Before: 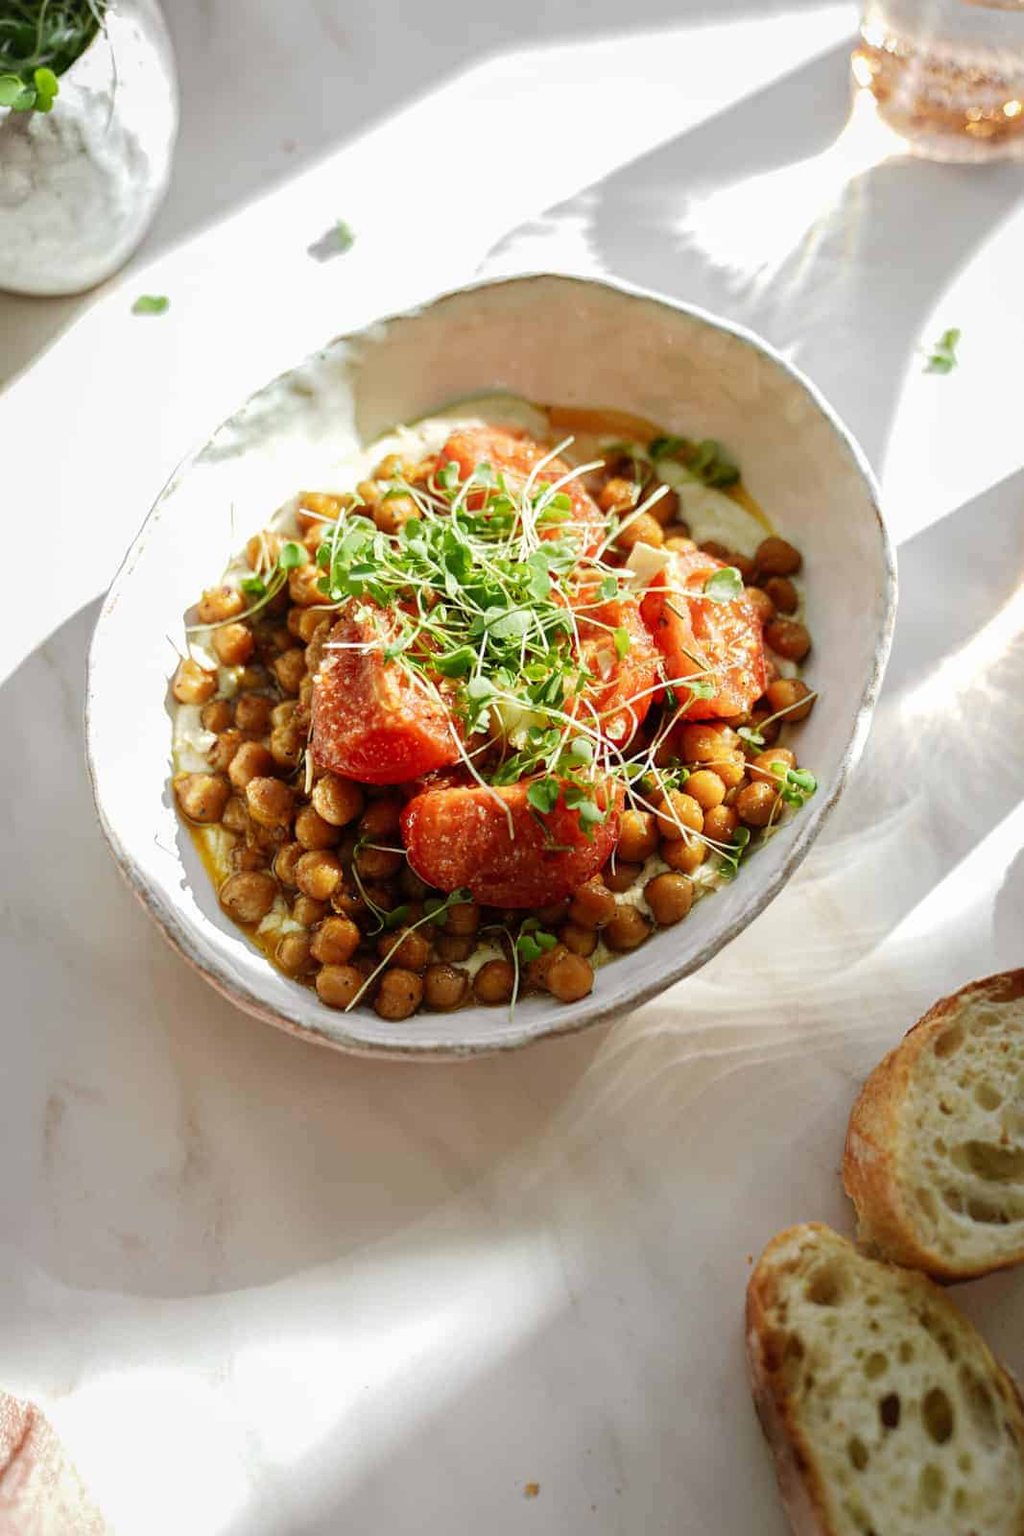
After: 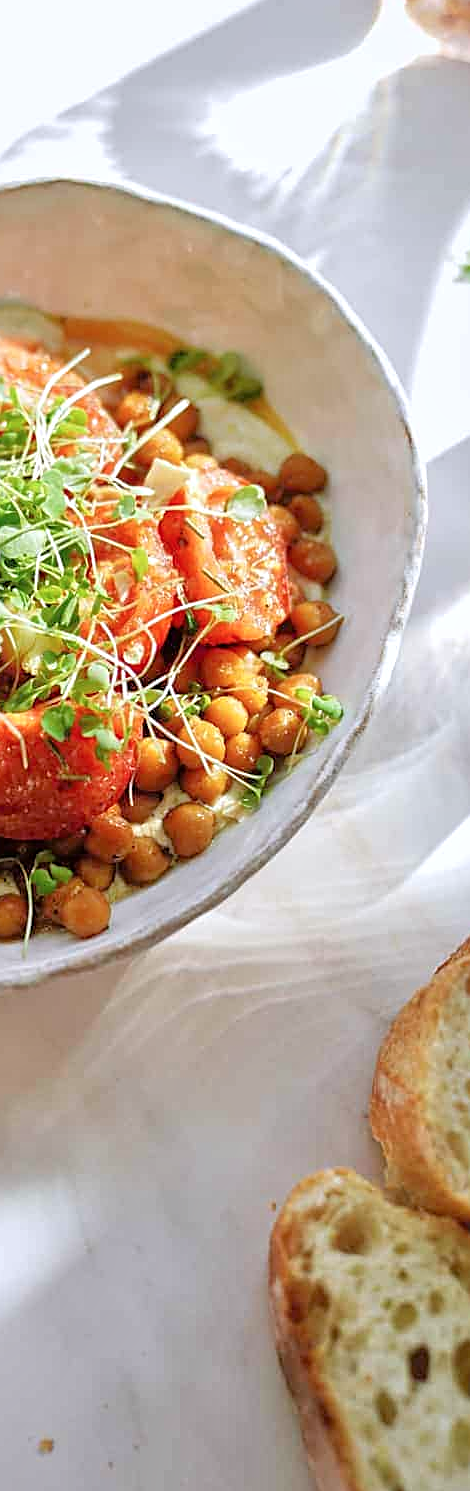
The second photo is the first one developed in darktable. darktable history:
sharpen: on, module defaults
tone equalizer: -7 EV 0.15 EV, -6 EV 0.6 EV, -5 EV 1.15 EV, -4 EV 1.33 EV, -3 EV 1.15 EV, -2 EV 0.6 EV, -1 EV 0.15 EV, mask exposure compensation -0.5 EV
color calibration: illuminant as shot in camera, x 0.358, y 0.373, temperature 4628.91 K
crop: left 47.628%, top 6.643%, right 7.874%
